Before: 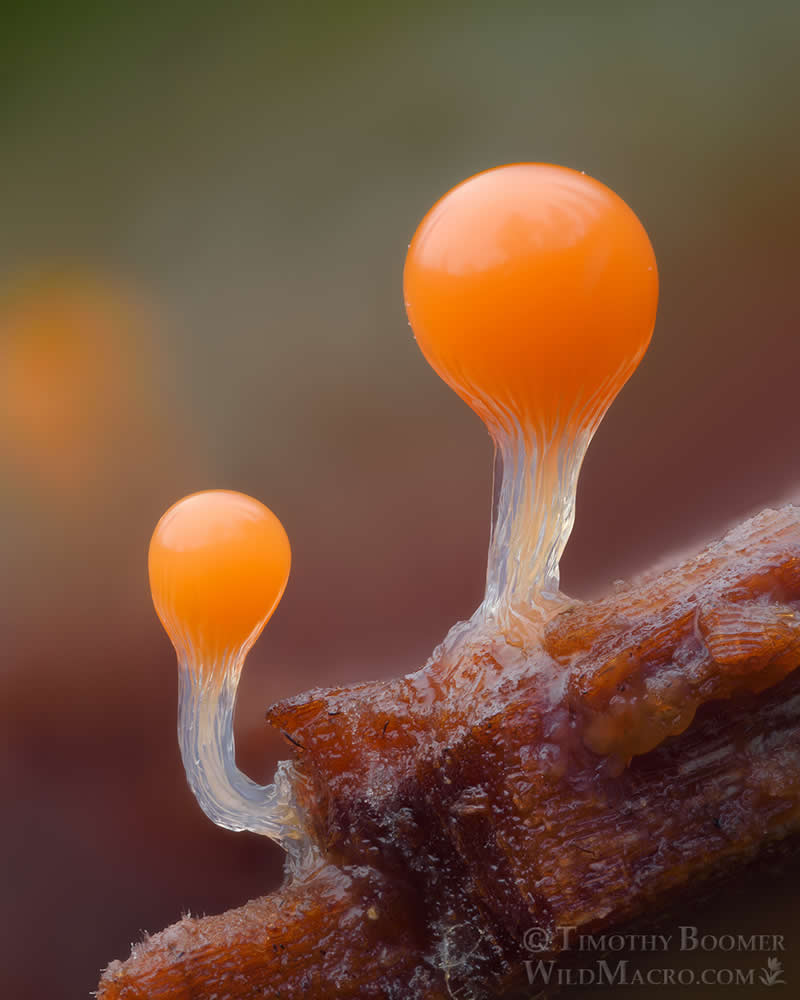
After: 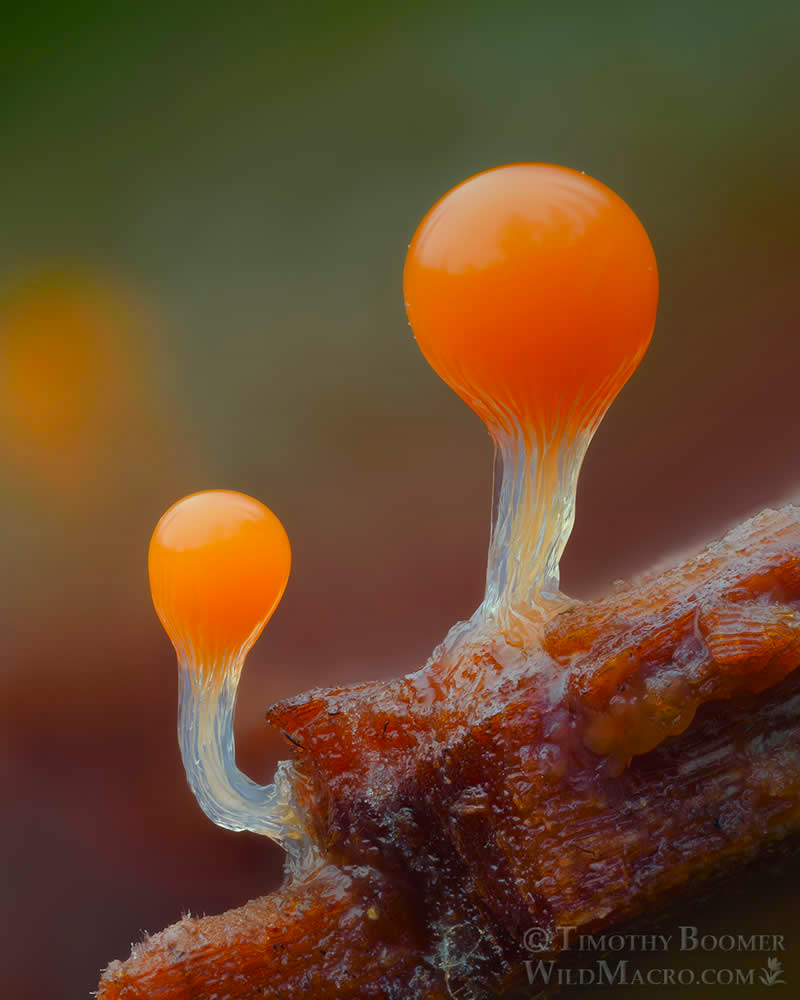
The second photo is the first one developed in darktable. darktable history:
color correction: highlights a* -7.33, highlights b* 1.26, shadows a* -3.55, saturation 1.4
graduated density: on, module defaults
